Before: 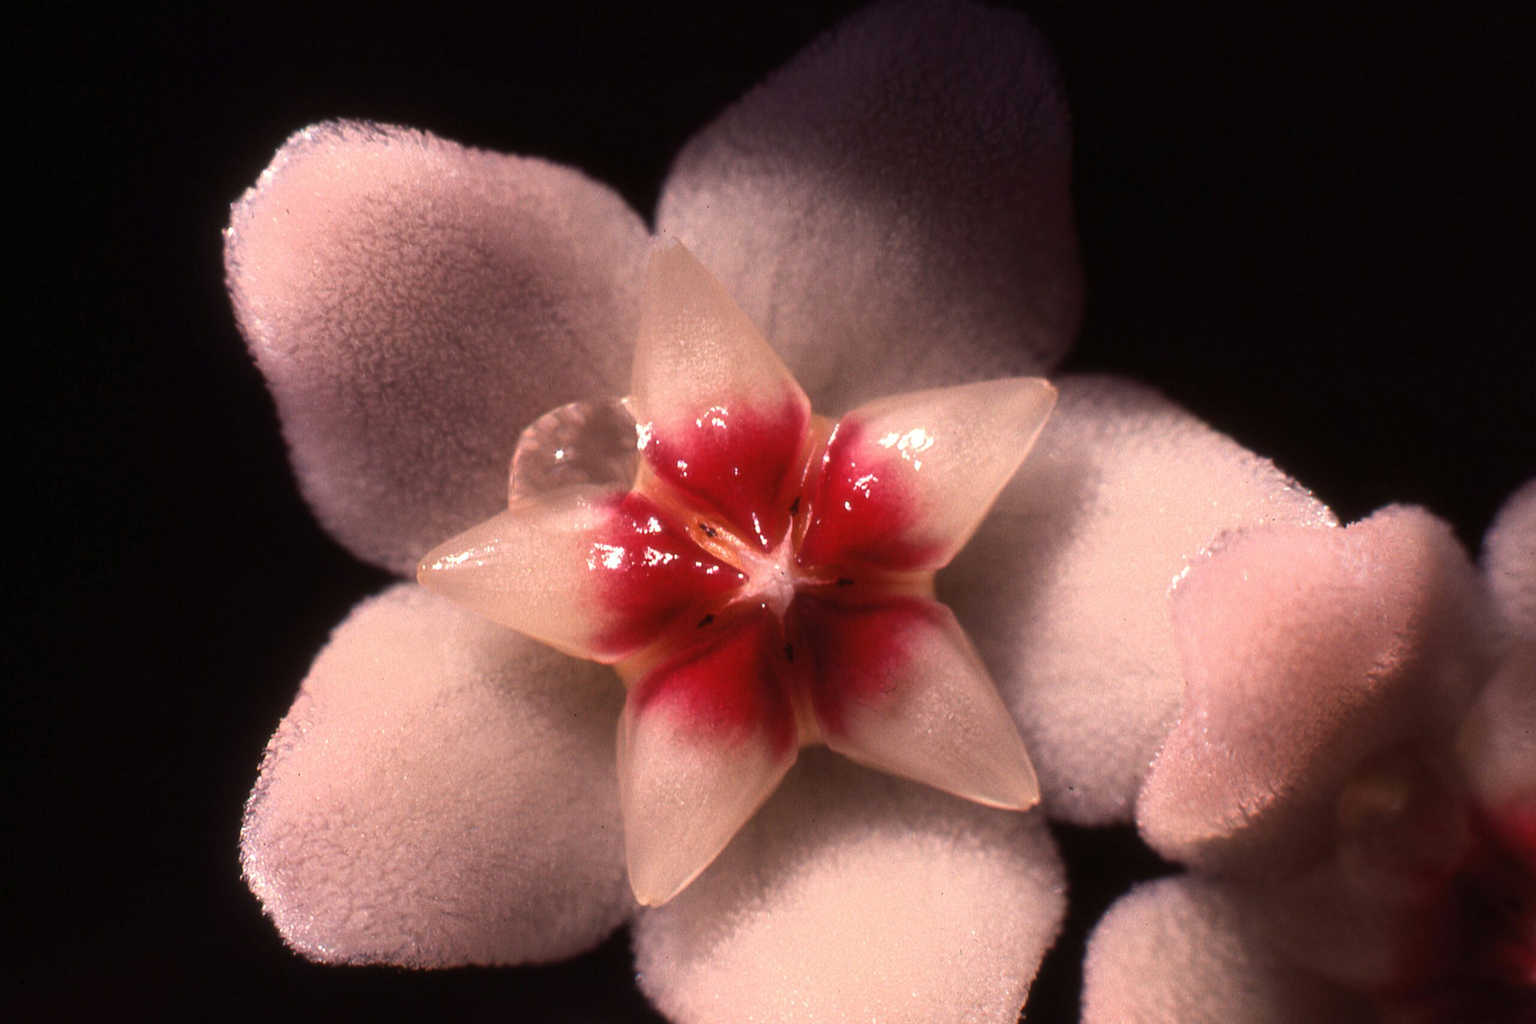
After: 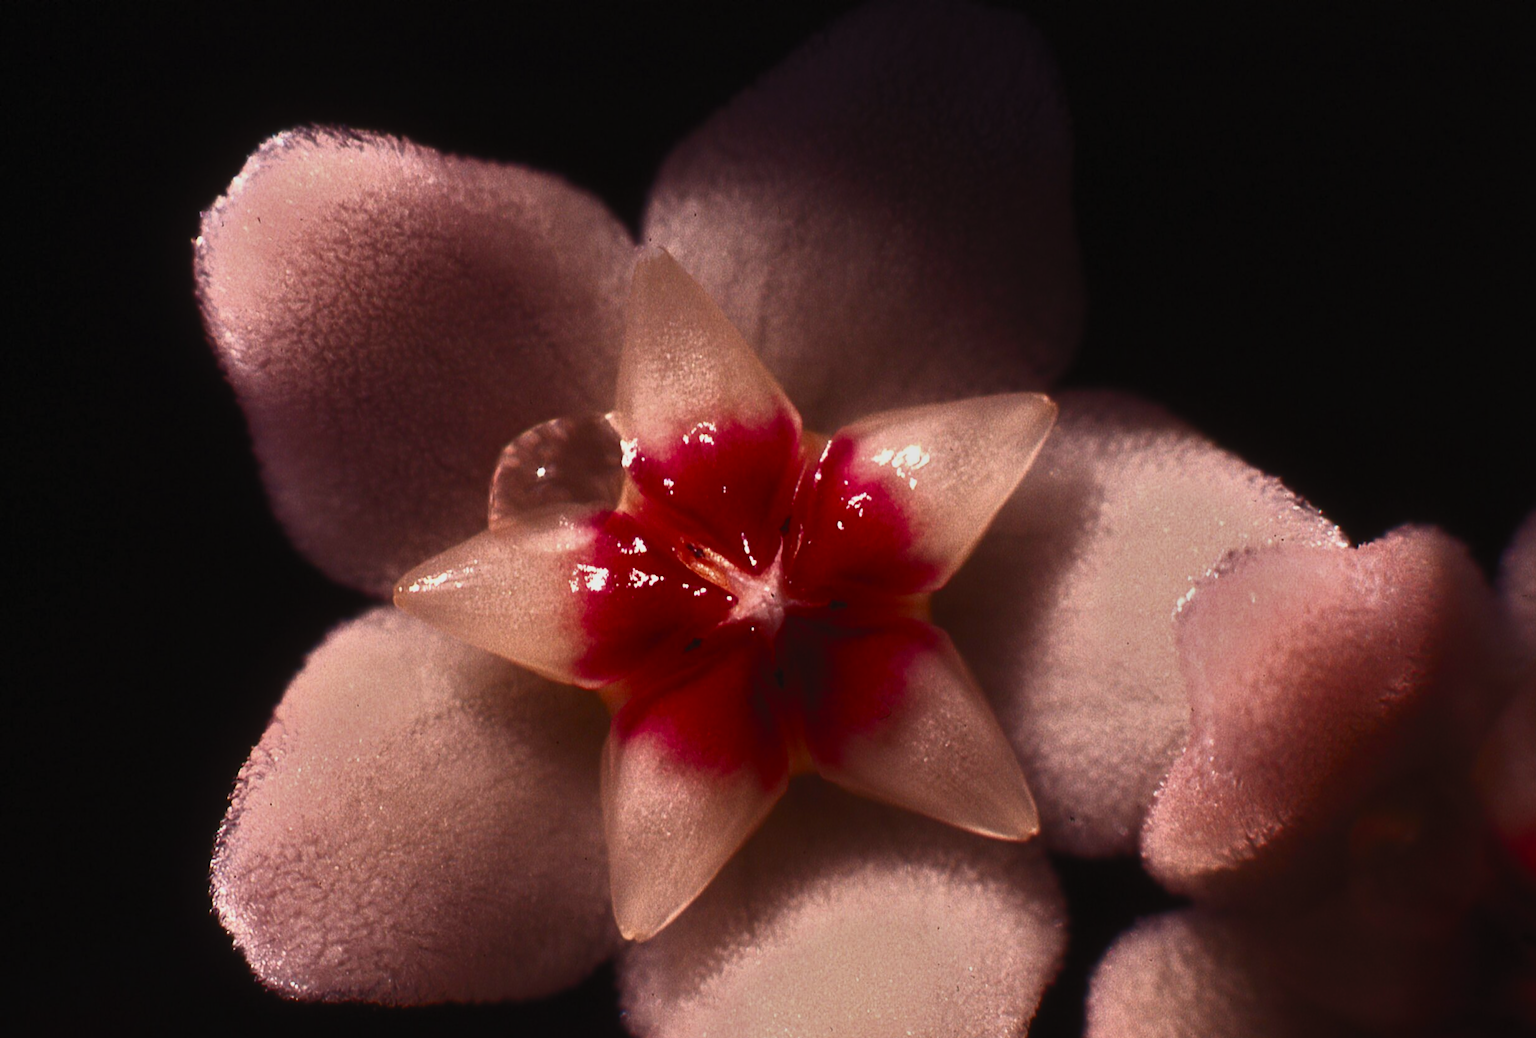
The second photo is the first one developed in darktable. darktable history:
crop and rotate: left 2.536%, right 1.107%, bottom 2.246%
tone equalizer: -8 EV -2 EV, -7 EV -2 EV, -6 EV -2 EV, -5 EV -2 EV, -4 EV -2 EV, -3 EV -2 EV, -2 EV -2 EV, -1 EV -1.63 EV, +0 EV -2 EV
contrast brightness saturation: contrast 0.83, brightness 0.59, saturation 0.59
